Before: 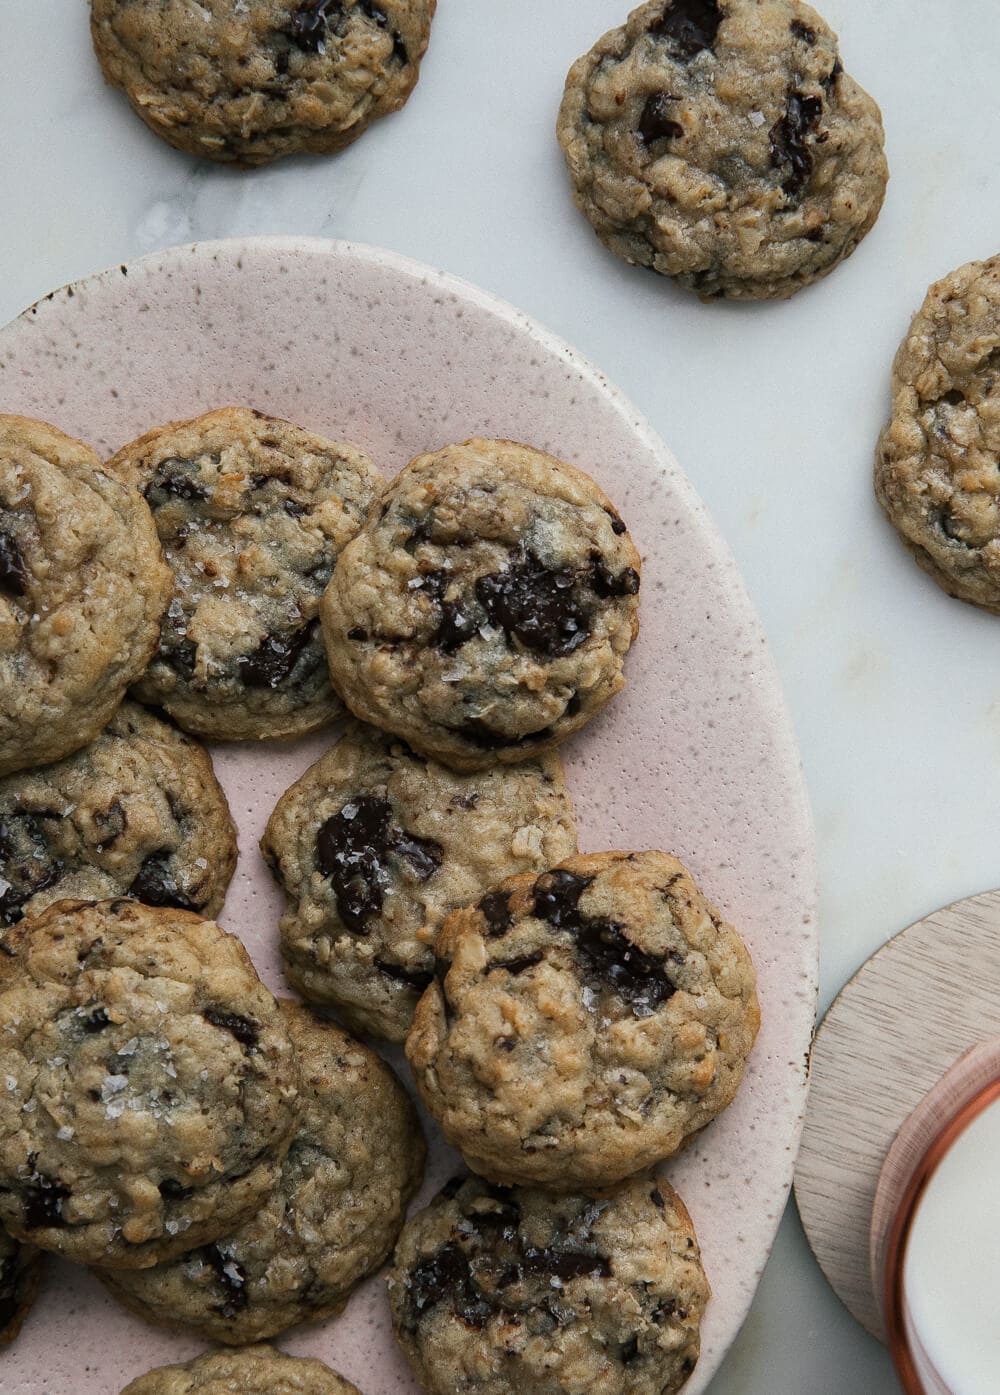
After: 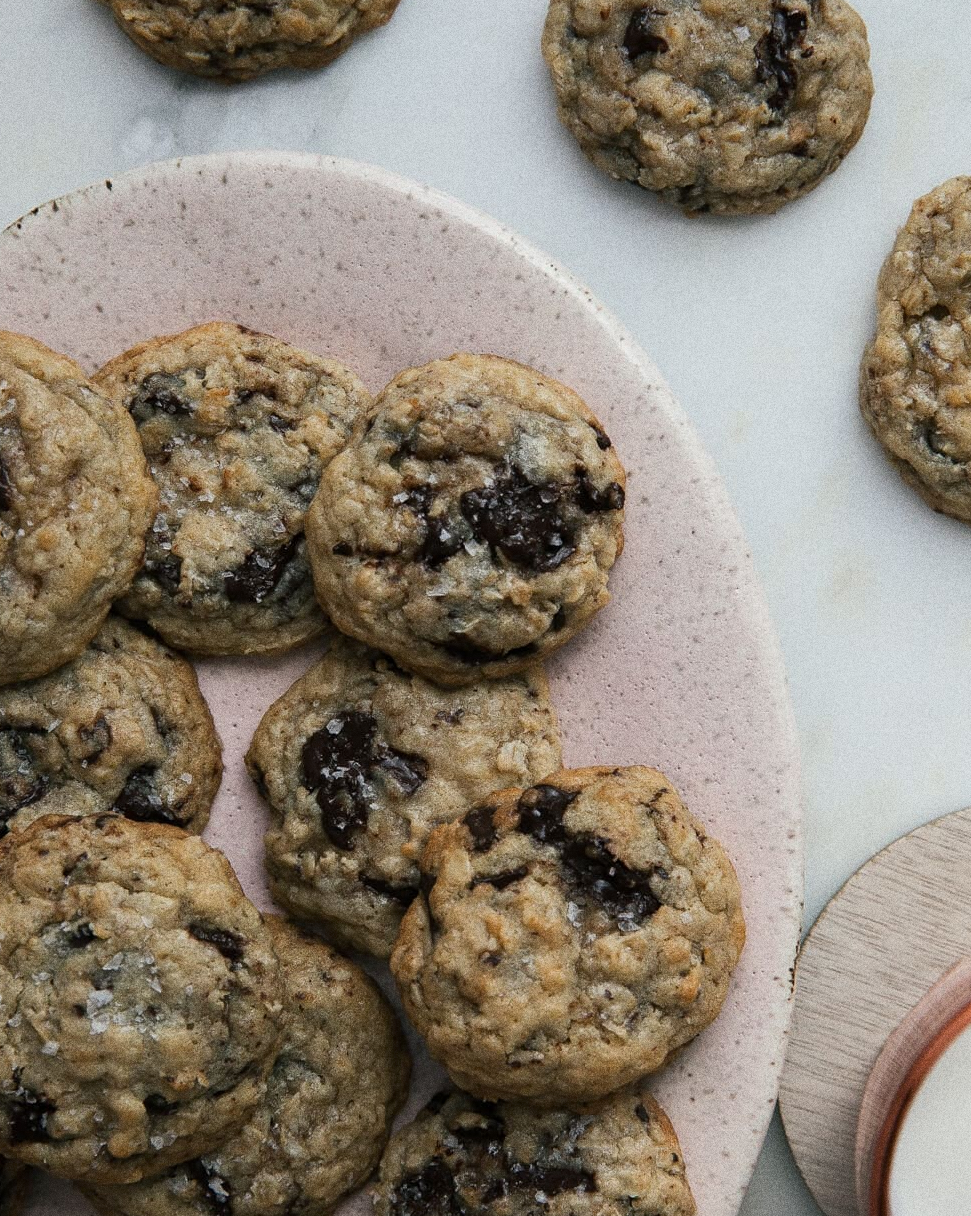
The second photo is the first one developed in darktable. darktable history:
crop: left 1.507%, top 6.147%, right 1.379%, bottom 6.637%
grain: coarseness 0.09 ISO, strength 40%
